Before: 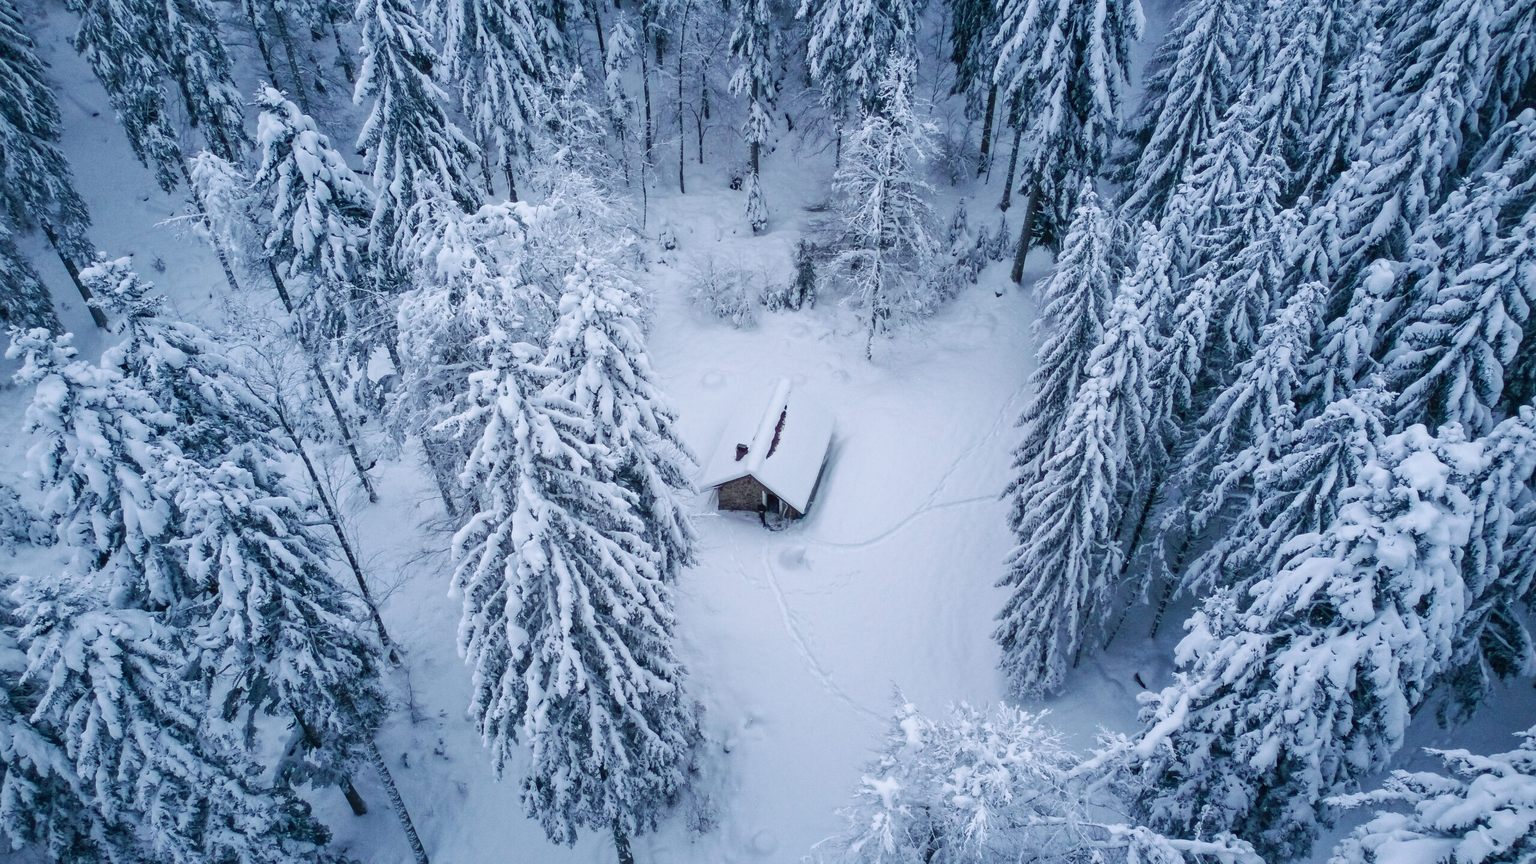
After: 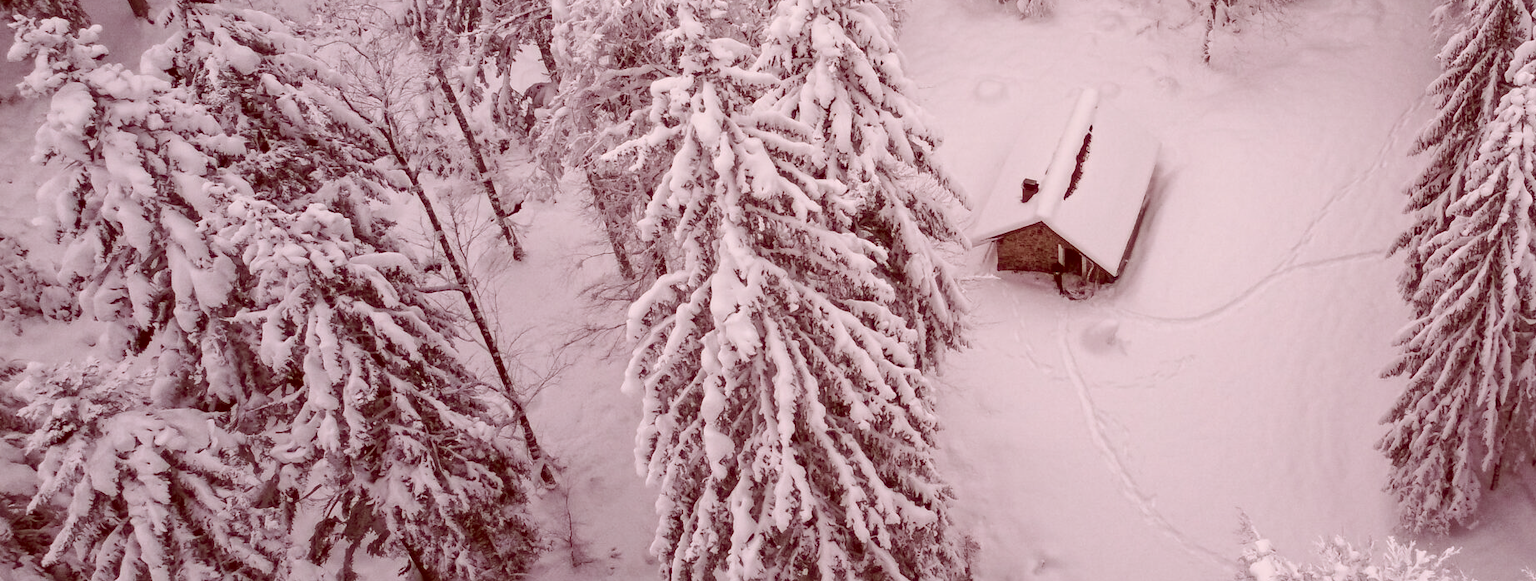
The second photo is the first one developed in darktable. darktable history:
crop: top 36.498%, right 27.964%, bottom 14.995%
color correction: highlights a* 9.03, highlights b* 8.71, shadows a* 40, shadows b* 40, saturation 0.8
